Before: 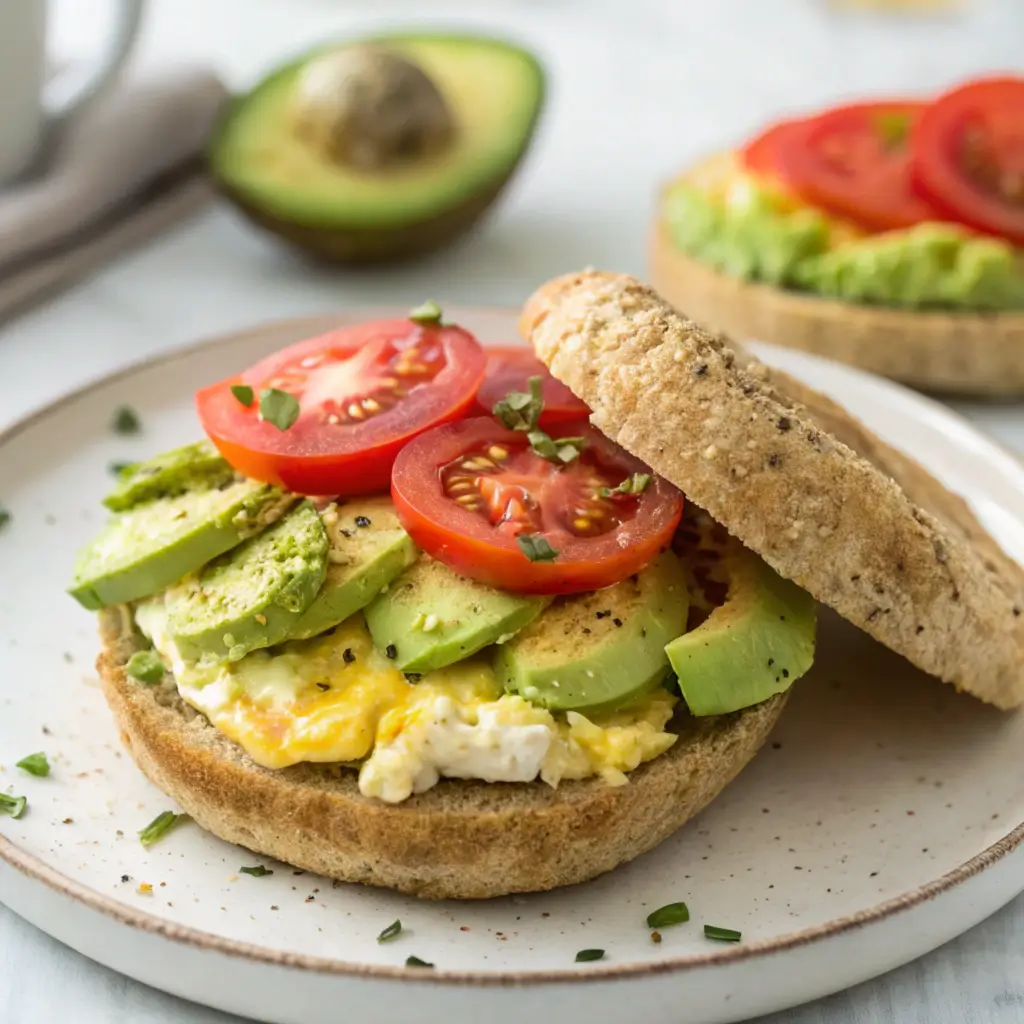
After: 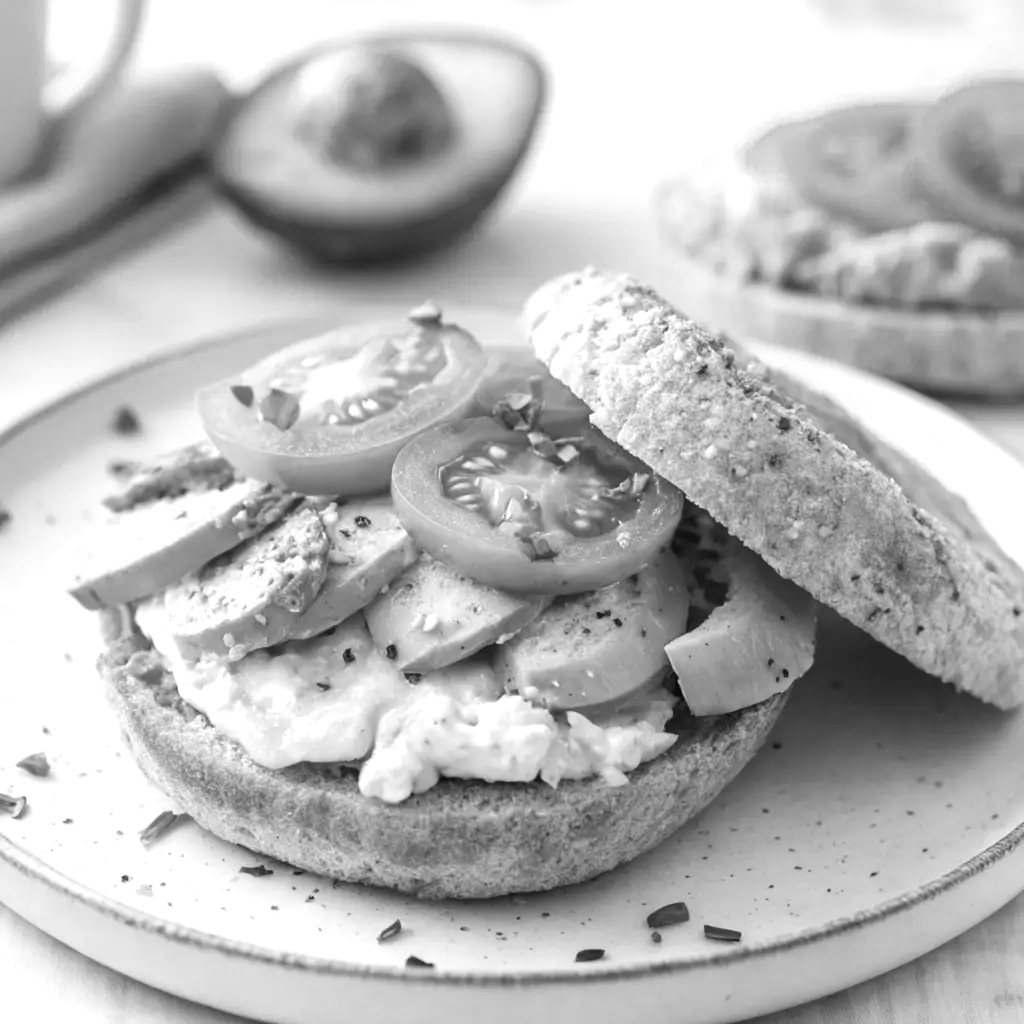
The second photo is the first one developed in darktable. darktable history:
color calibration: output gray [0.18, 0.41, 0.41, 0], gray › normalize channels true, illuminant same as pipeline (D50), adaptation XYZ, x 0.346, y 0.359, gamut compression 0
exposure: black level correction 0.001, exposure 0.5 EV, compensate exposure bias true, compensate highlight preservation false
white balance: red 1.467, blue 0.684
tone equalizer: on, module defaults
